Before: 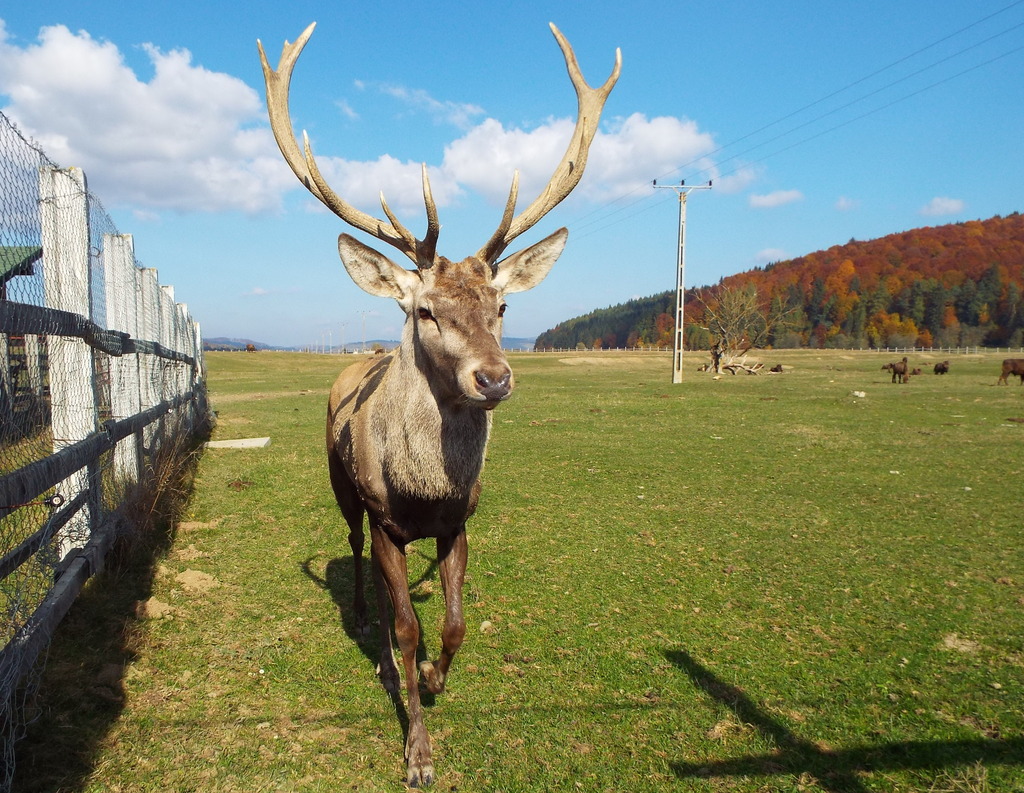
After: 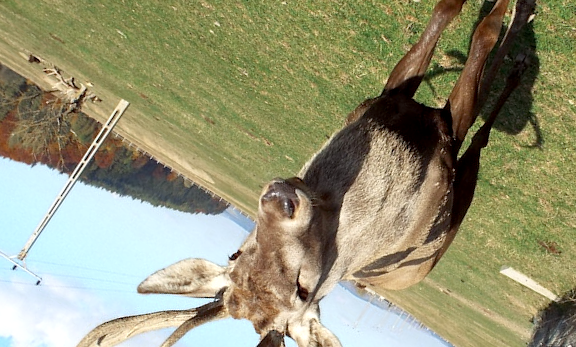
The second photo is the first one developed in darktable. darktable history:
crop and rotate: angle 147.84°, left 9.124%, top 15.684%, right 4.483%, bottom 17.029%
color zones: curves: ch0 [(0, 0.5) (0.125, 0.4) (0.25, 0.5) (0.375, 0.4) (0.5, 0.4) (0.625, 0.6) (0.75, 0.6) (0.875, 0.5)]; ch1 [(0, 0.35) (0.125, 0.45) (0.25, 0.35) (0.375, 0.35) (0.5, 0.35) (0.625, 0.35) (0.75, 0.45) (0.875, 0.35)]; ch2 [(0, 0.6) (0.125, 0.5) (0.25, 0.5) (0.375, 0.6) (0.5, 0.6) (0.625, 0.5) (0.75, 0.5) (0.875, 0.5)]
exposure: black level correction 0.005, exposure 0.285 EV, compensate exposure bias true, compensate highlight preservation false
